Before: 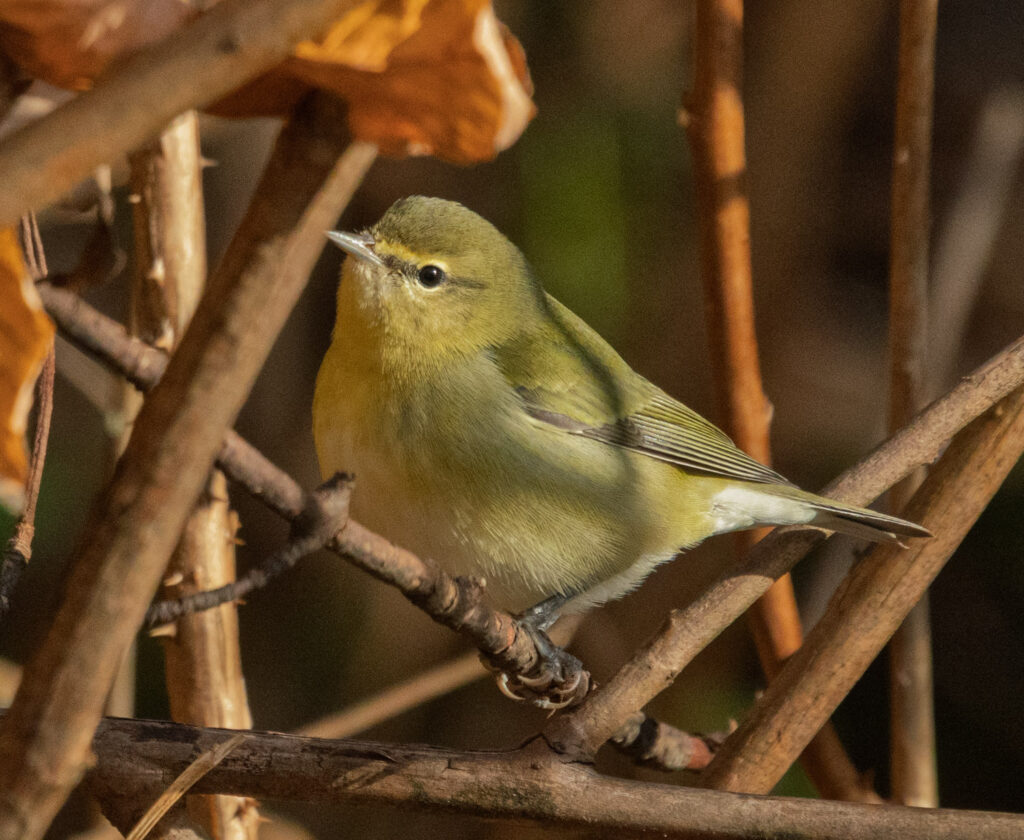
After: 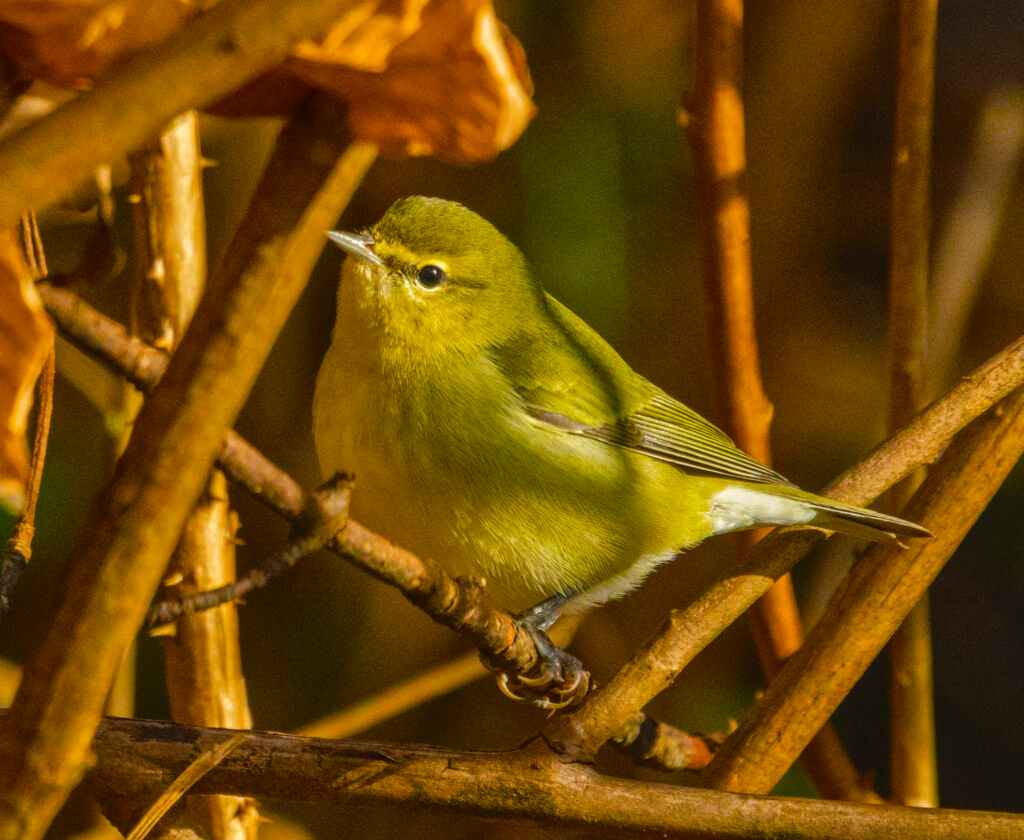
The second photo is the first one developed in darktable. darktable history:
color balance rgb: power › hue 62.83°, global offset › luminance 0.727%, linear chroma grading › global chroma 49.973%, perceptual saturation grading › global saturation 23.224%, perceptual saturation grading › highlights -23.38%, perceptual saturation grading › mid-tones 23.871%, perceptual saturation grading › shadows 40.328%, global vibrance 20%
local contrast: detail 130%
